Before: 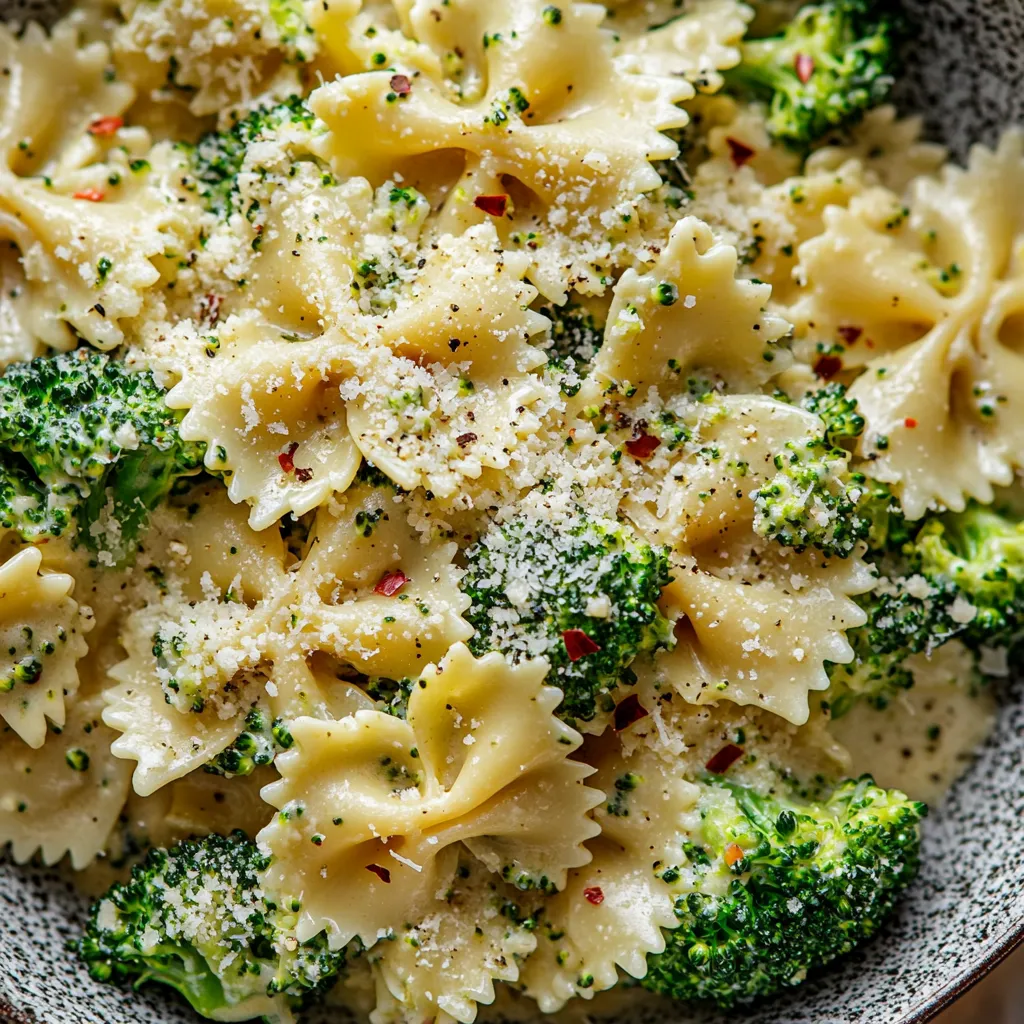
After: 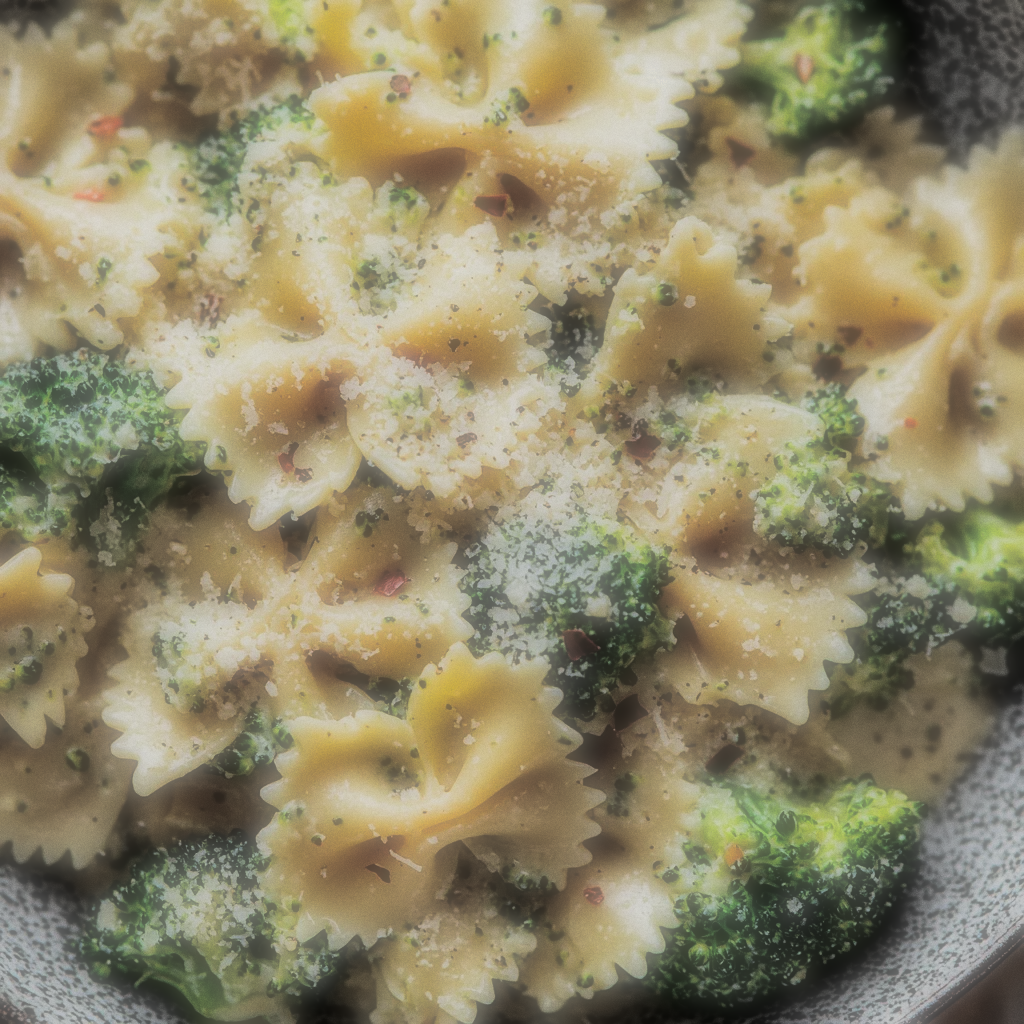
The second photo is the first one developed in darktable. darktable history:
grain: on, module defaults
split-toning: shadows › hue 43.2°, shadows › saturation 0, highlights › hue 50.4°, highlights › saturation 1
filmic rgb: black relative exposure -7.65 EV, white relative exposure 4.56 EV, hardness 3.61
soften: on, module defaults
